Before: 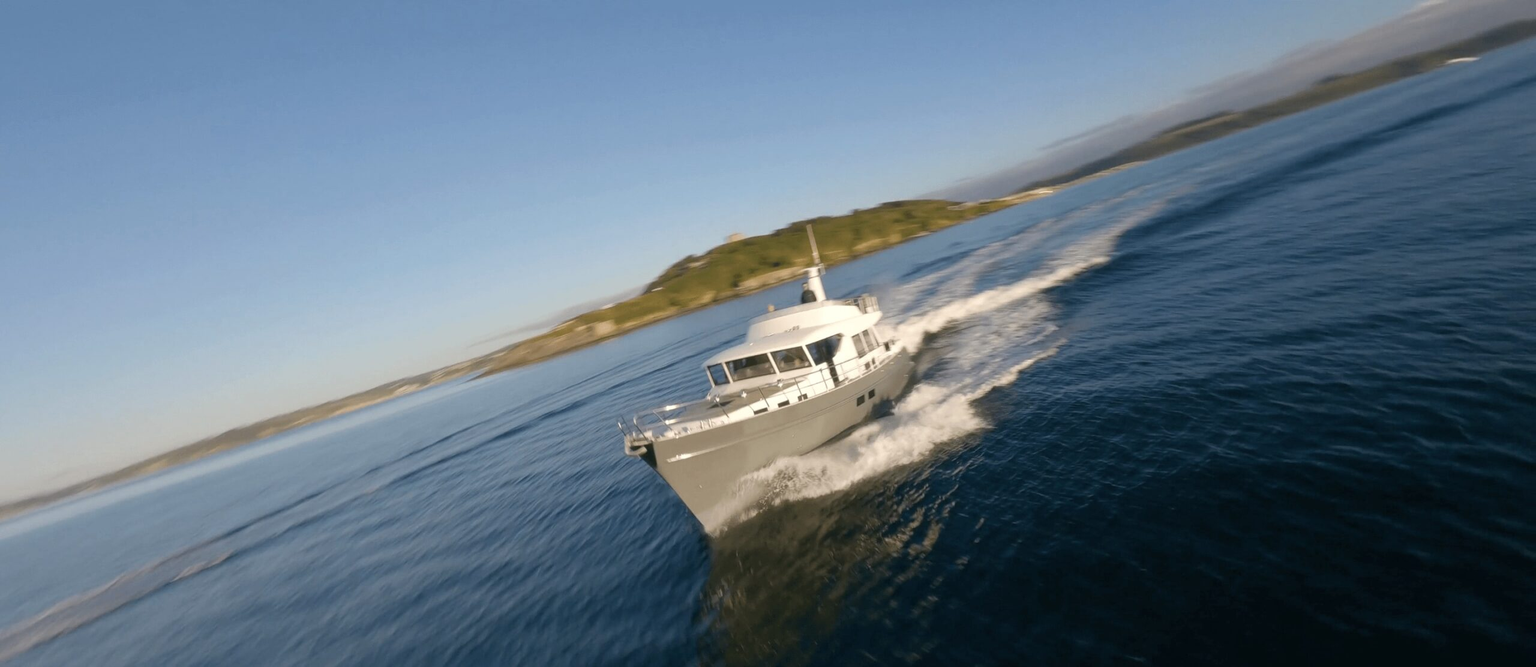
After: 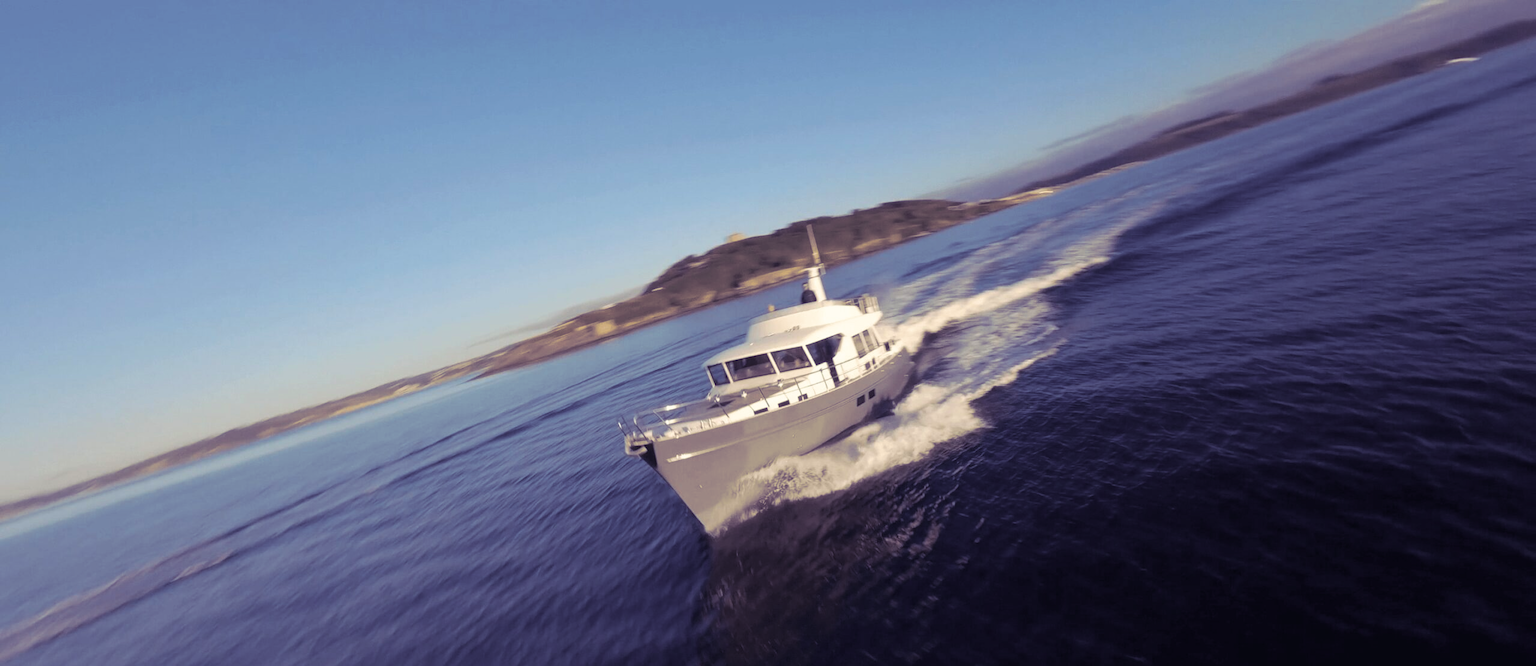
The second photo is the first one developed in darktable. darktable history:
split-toning: shadows › hue 255.6°, shadows › saturation 0.66, highlights › hue 43.2°, highlights › saturation 0.68, balance -50.1
velvia: strength 15%
